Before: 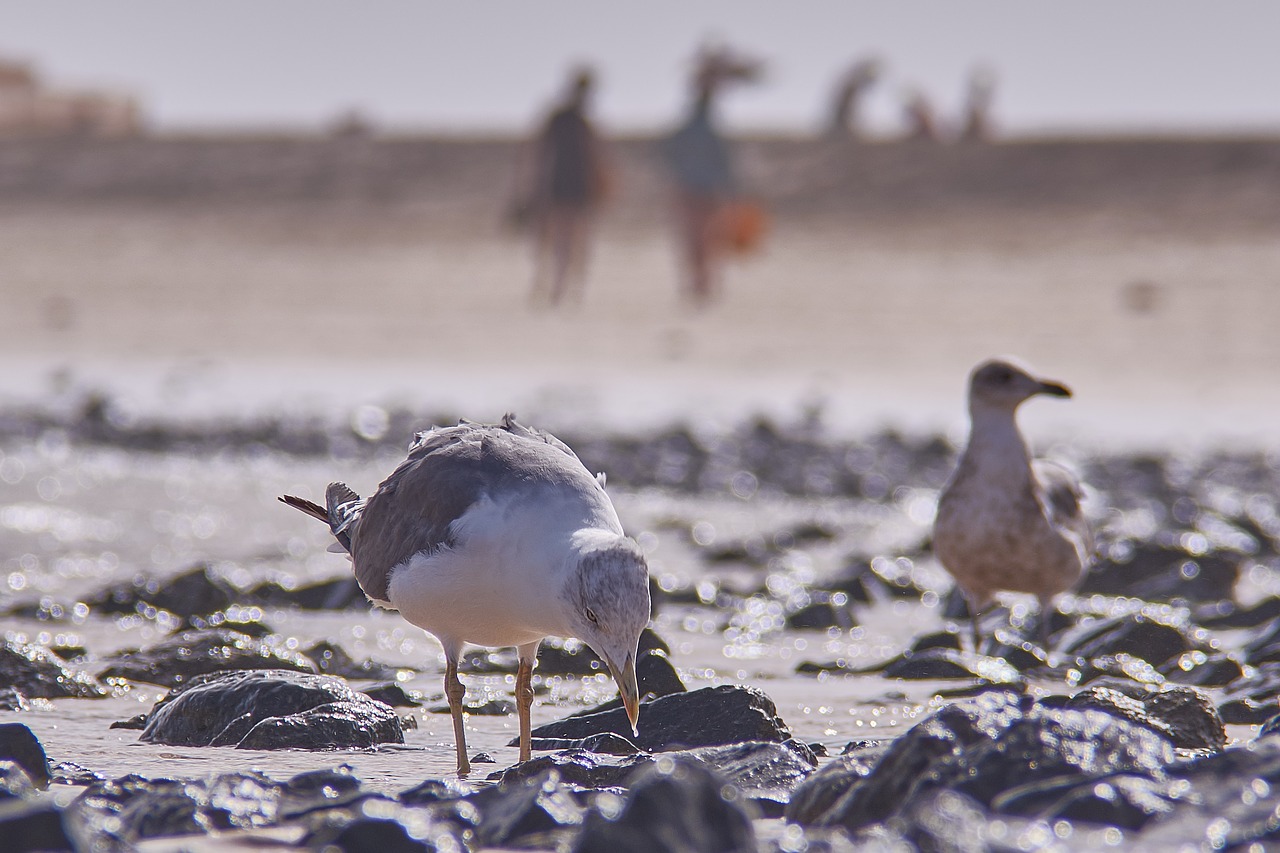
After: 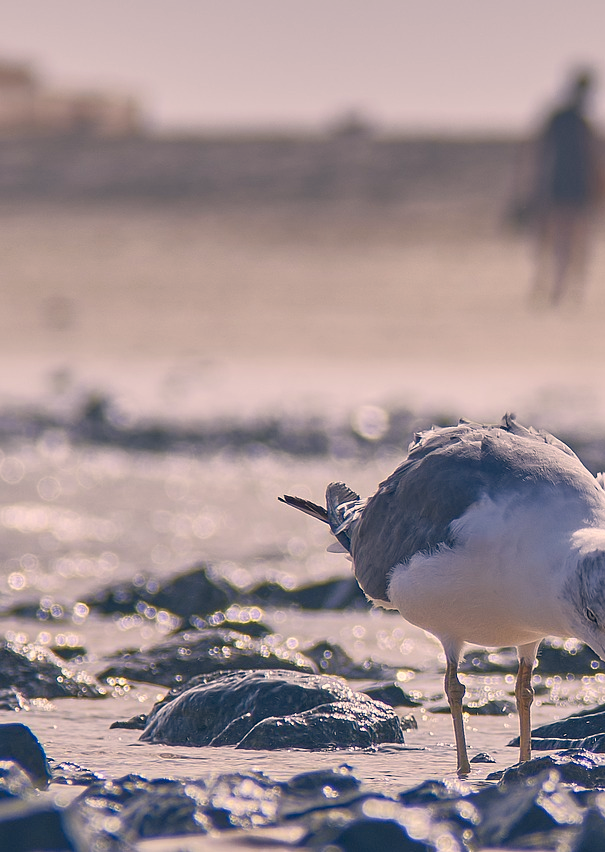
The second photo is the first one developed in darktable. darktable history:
crop and rotate: left 0.019%, top 0%, right 52.658%
color correction: highlights a* 10.29, highlights b* 14.85, shadows a* -10.04, shadows b* -14.84
